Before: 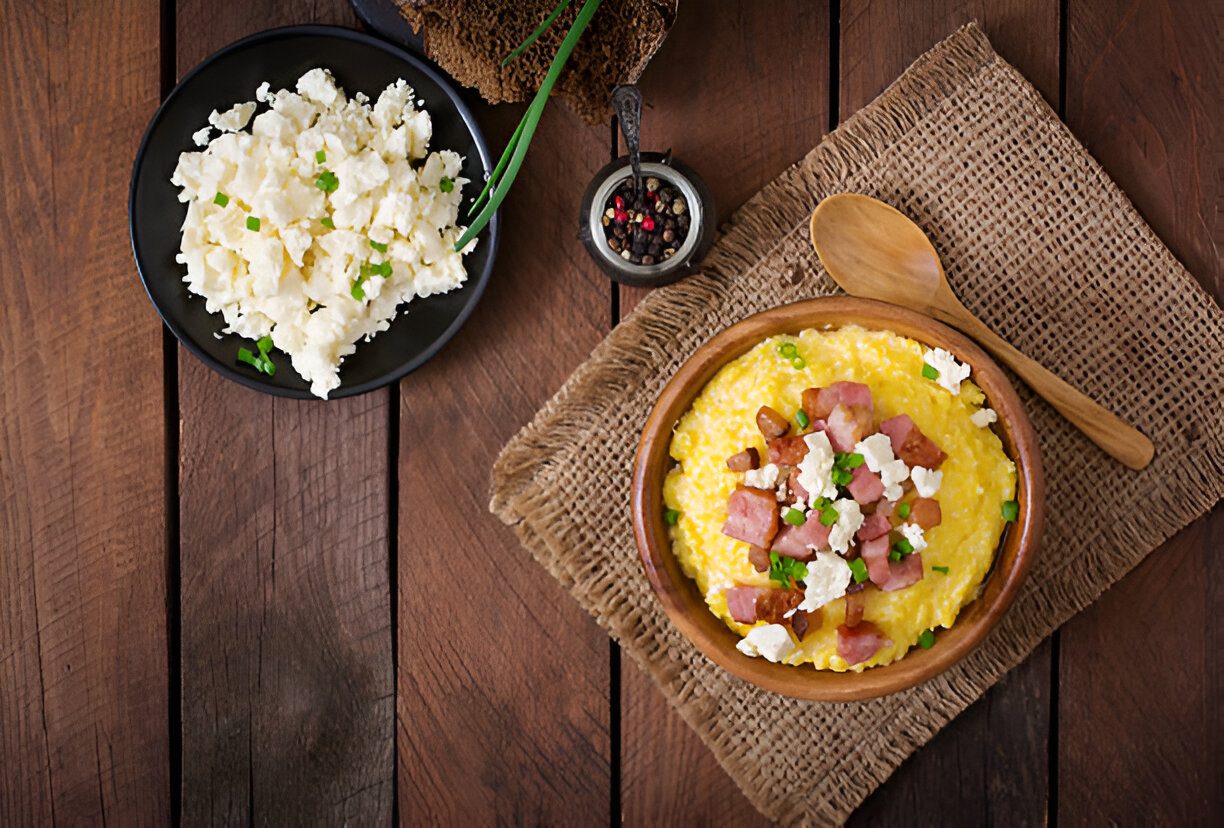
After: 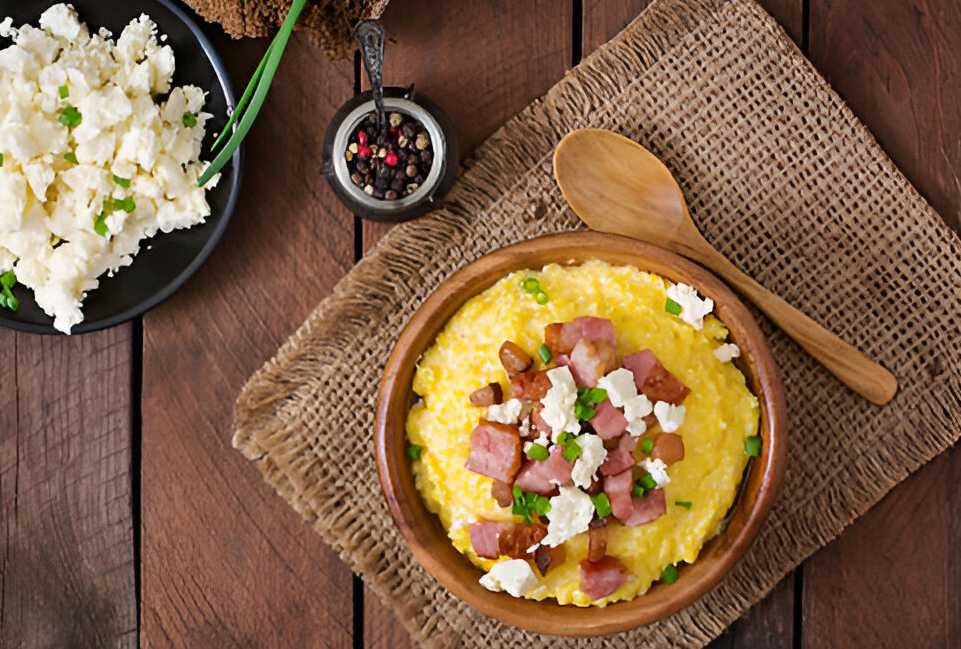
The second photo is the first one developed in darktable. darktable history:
crop and rotate: left 21.041%, top 7.914%, right 0.392%, bottom 13.591%
shadows and highlights: soften with gaussian
